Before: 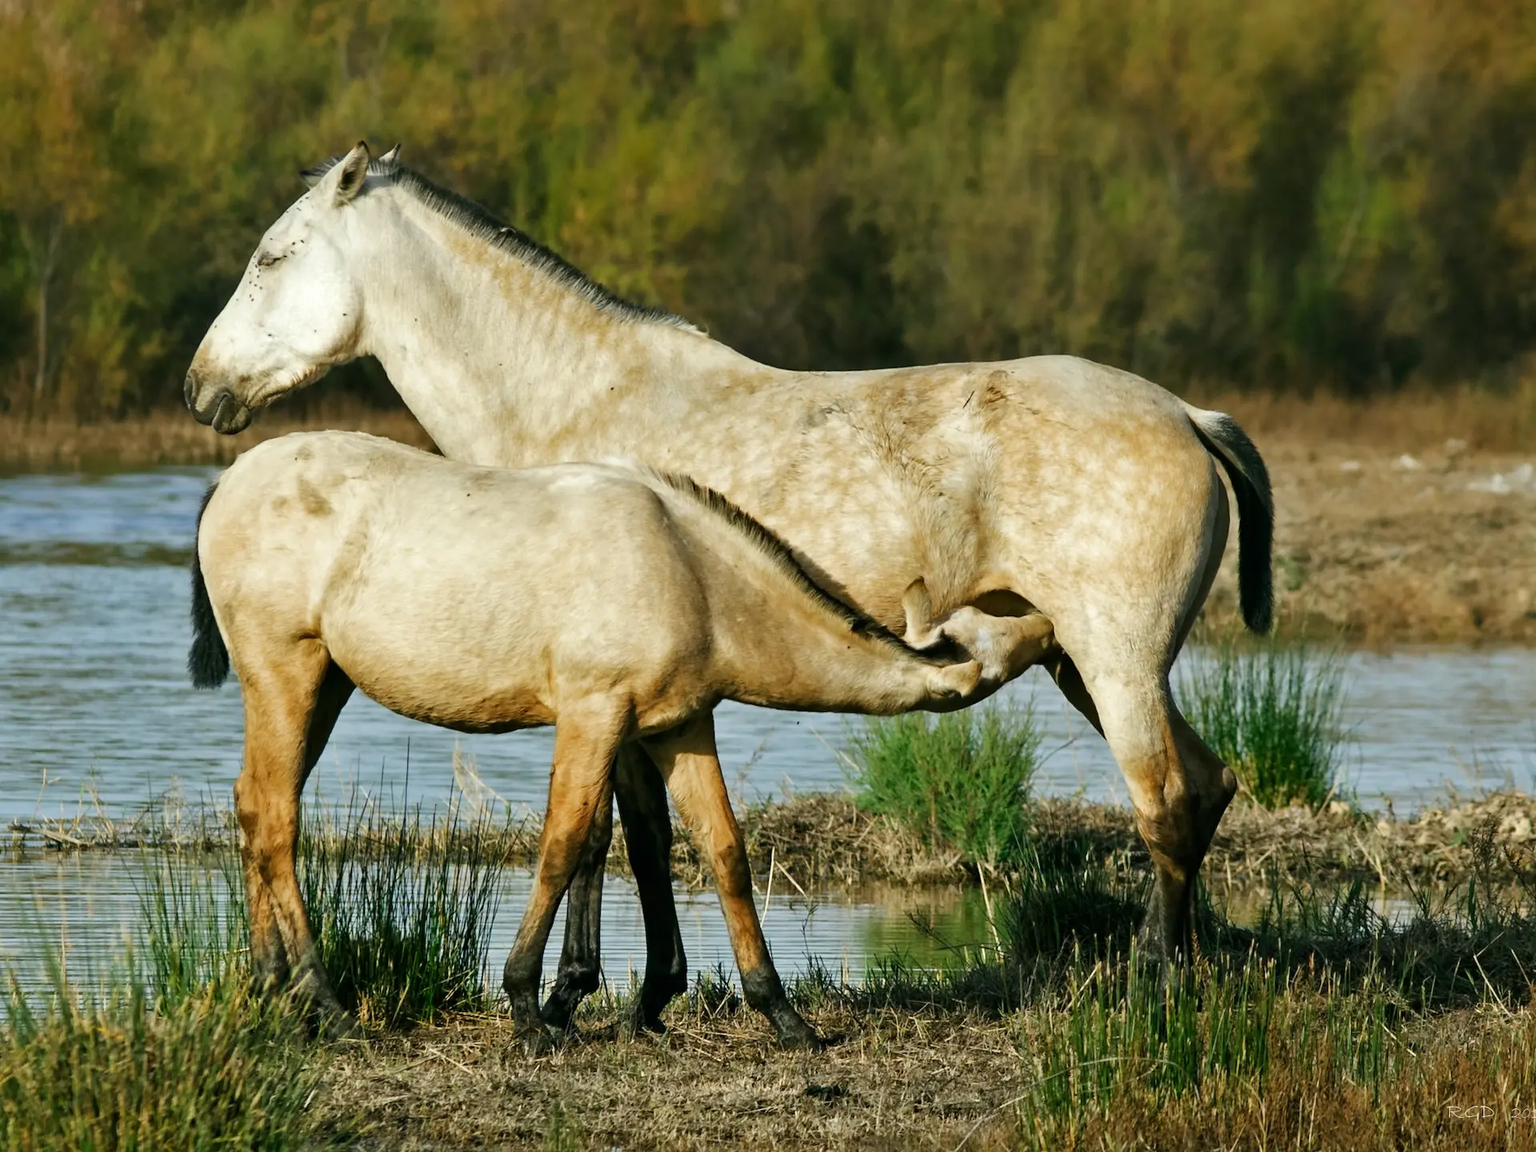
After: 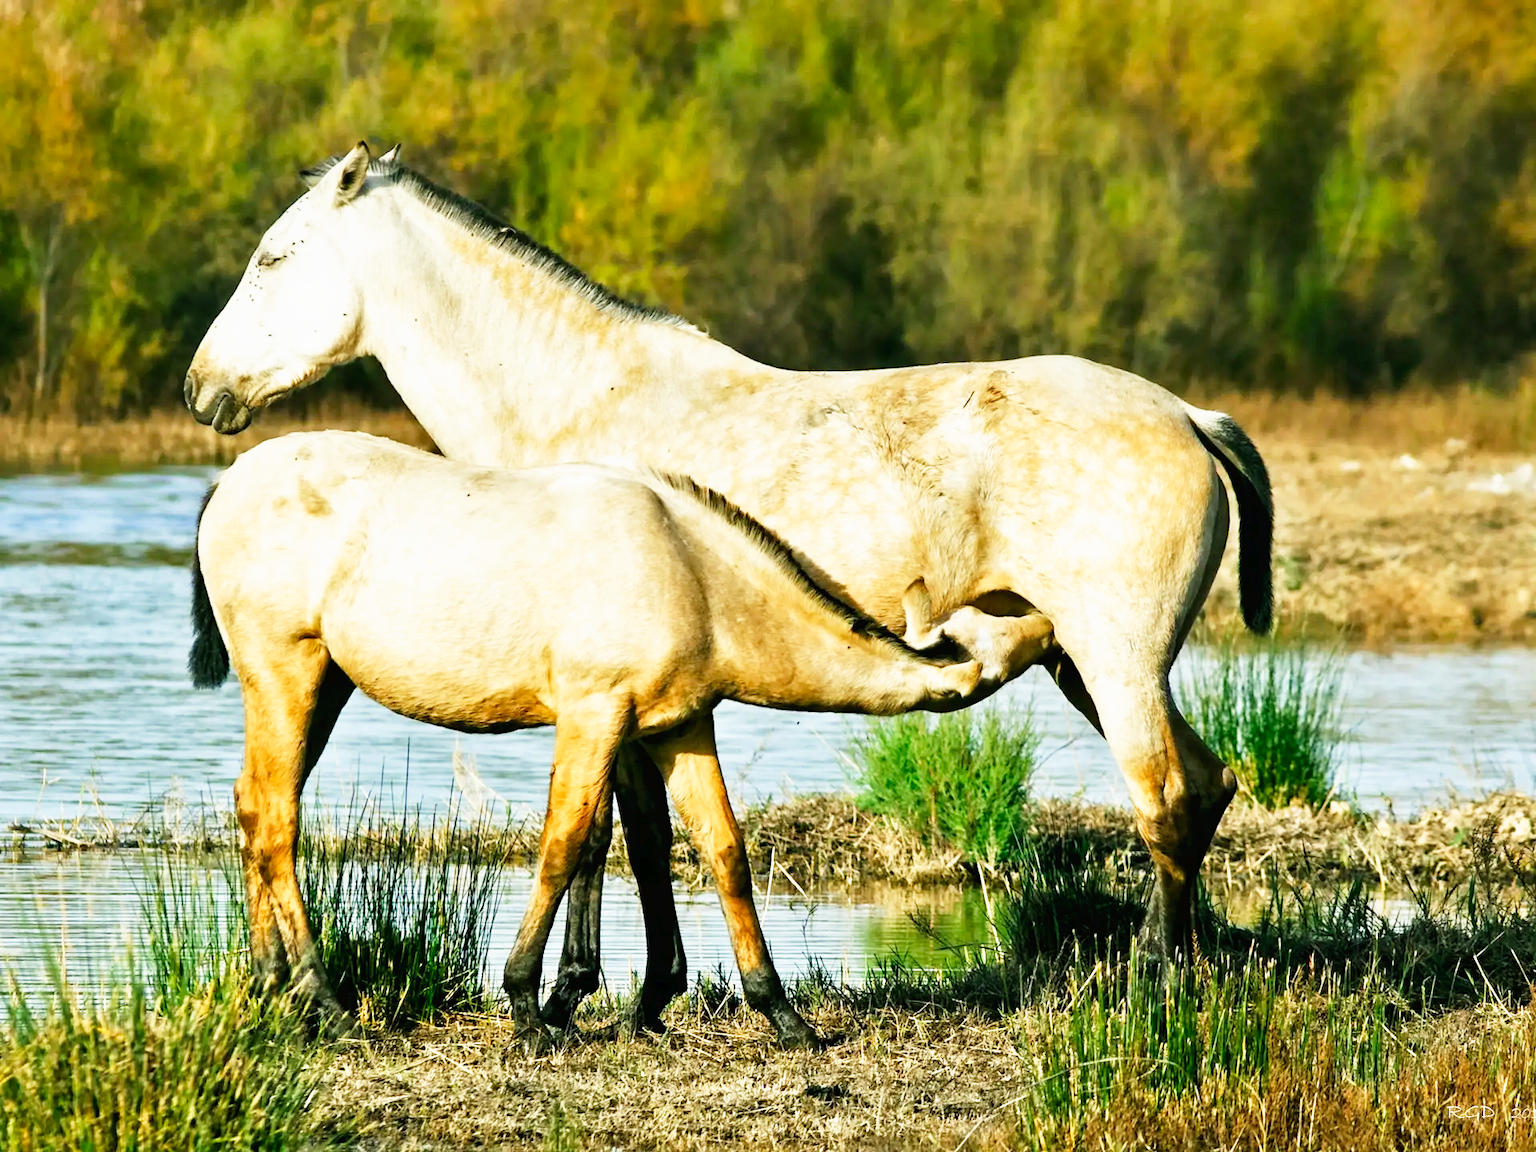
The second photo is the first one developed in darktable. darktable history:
tone curve: curves: ch0 [(0, 0) (0.003, 0.016) (0.011, 0.016) (0.025, 0.016) (0.044, 0.017) (0.069, 0.026) (0.1, 0.044) (0.136, 0.074) (0.177, 0.121) (0.224, 0.183) (0.277, 0.248) (0.335, 0.326) (0.399, 0.413) (0.468, 0.511) (0.543, 0.612) (0.623, 0.717) (0.709, 0.818) (0.801, 0.911) (0.898, 0.979) (1, 1)], preserve colors none
tone equalizer: -8 EV -0.001 EV, -7 EV 0.004 EV, -6 EV -0.023 EV, -5 EV 0.014 EV, -4 EV -0.008 EV, -3 EV 0.034 EV, -2 EV -0.046 EV, -1 EV -0.271 EV, +0 EV -0.571 EV
base curve: curves: ch0 [(0, 0) (0.088, 0.125) (0.176, 0.251) (0.354, 0.501) (0.613, 0.749) (1, 0.877)], preserve colors none
exposure: black level correction 0.001, exposure 0.5 EV, compensate exposure bias true, compensate highlight preservation false
